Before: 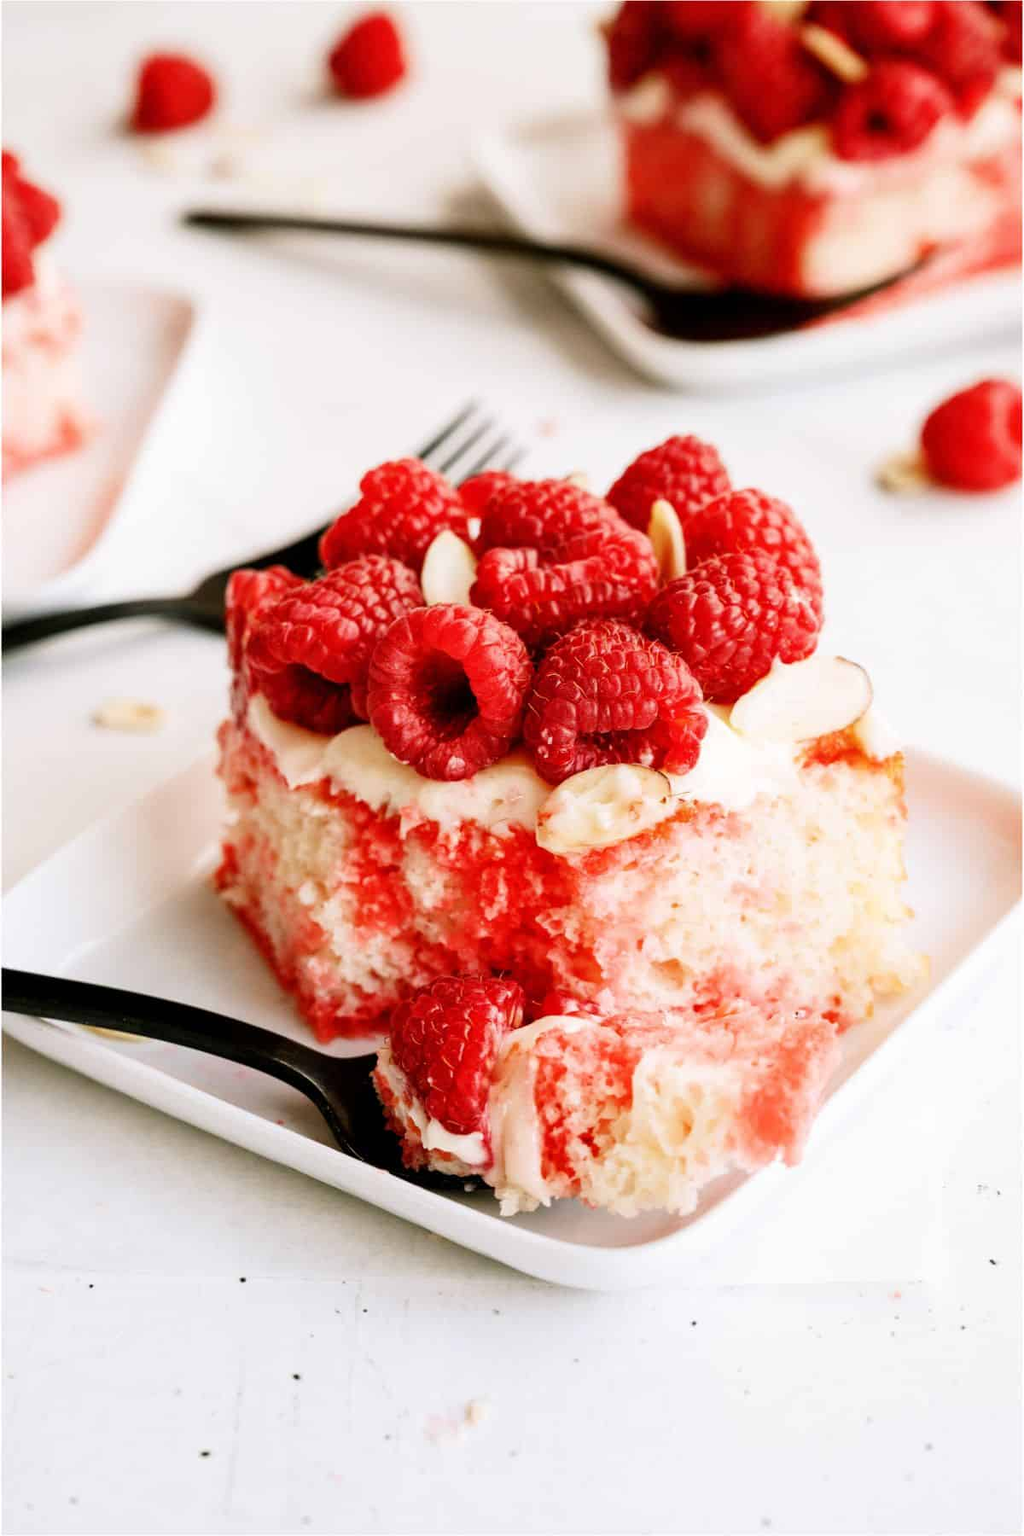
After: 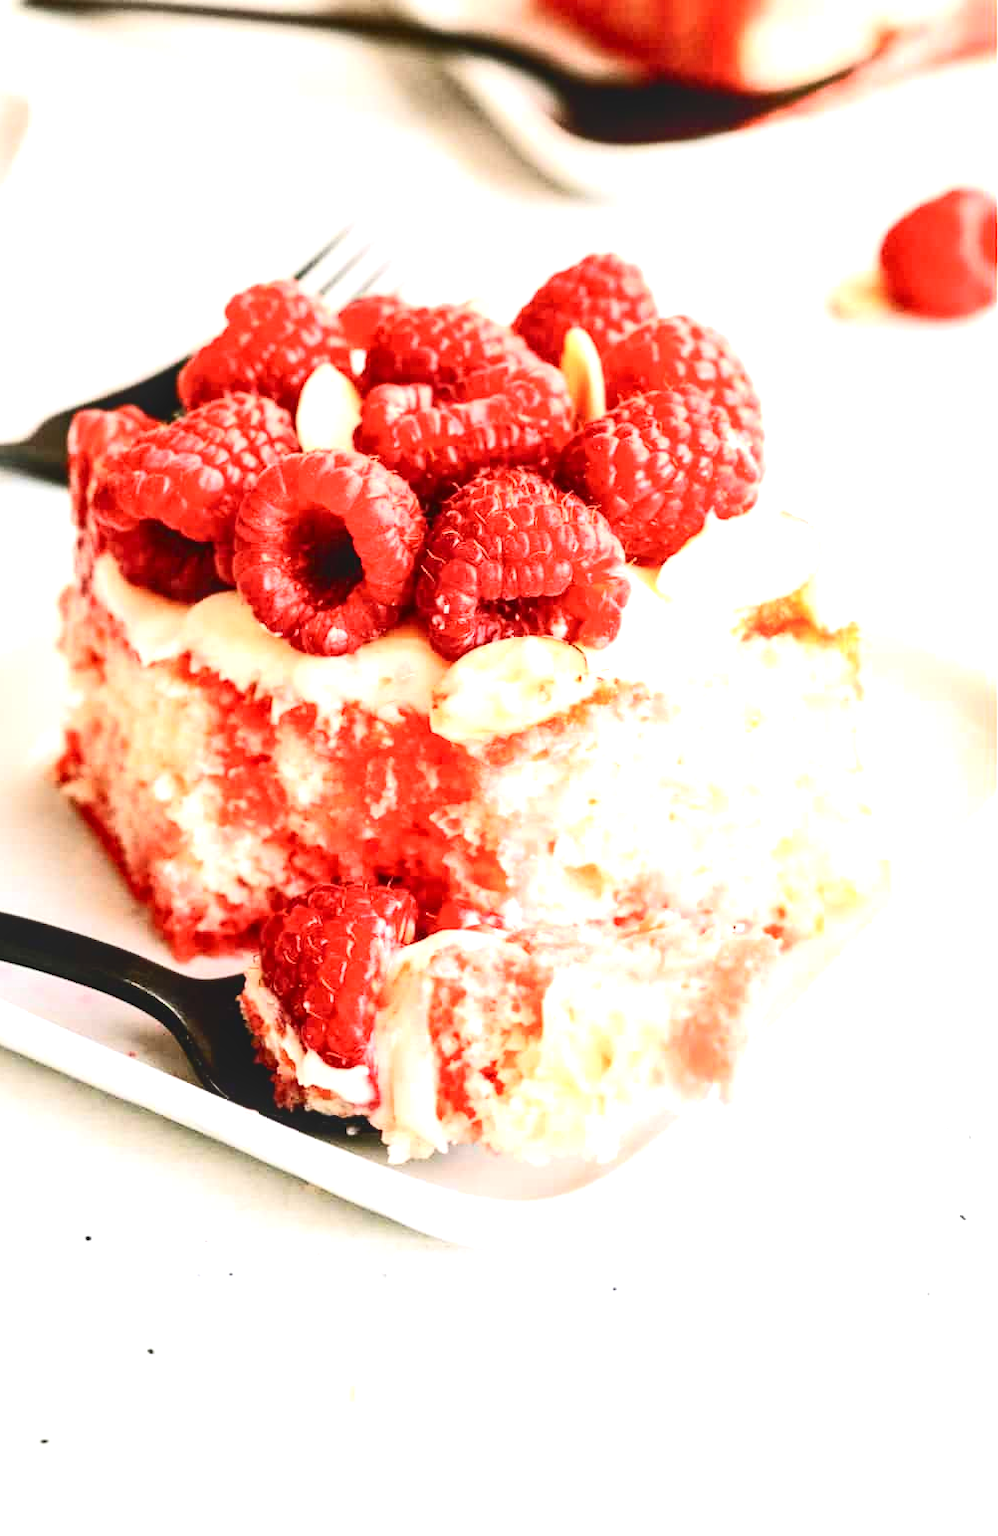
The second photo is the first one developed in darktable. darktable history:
exposure: black level correction 0, exposure 1.001 EV, compensate exposure bias true, compensate highlight preservation false
crop: left 16.369%, top 14.233%
contrast brightness saturation: contrast 0.274
local contrast: detail 109%
